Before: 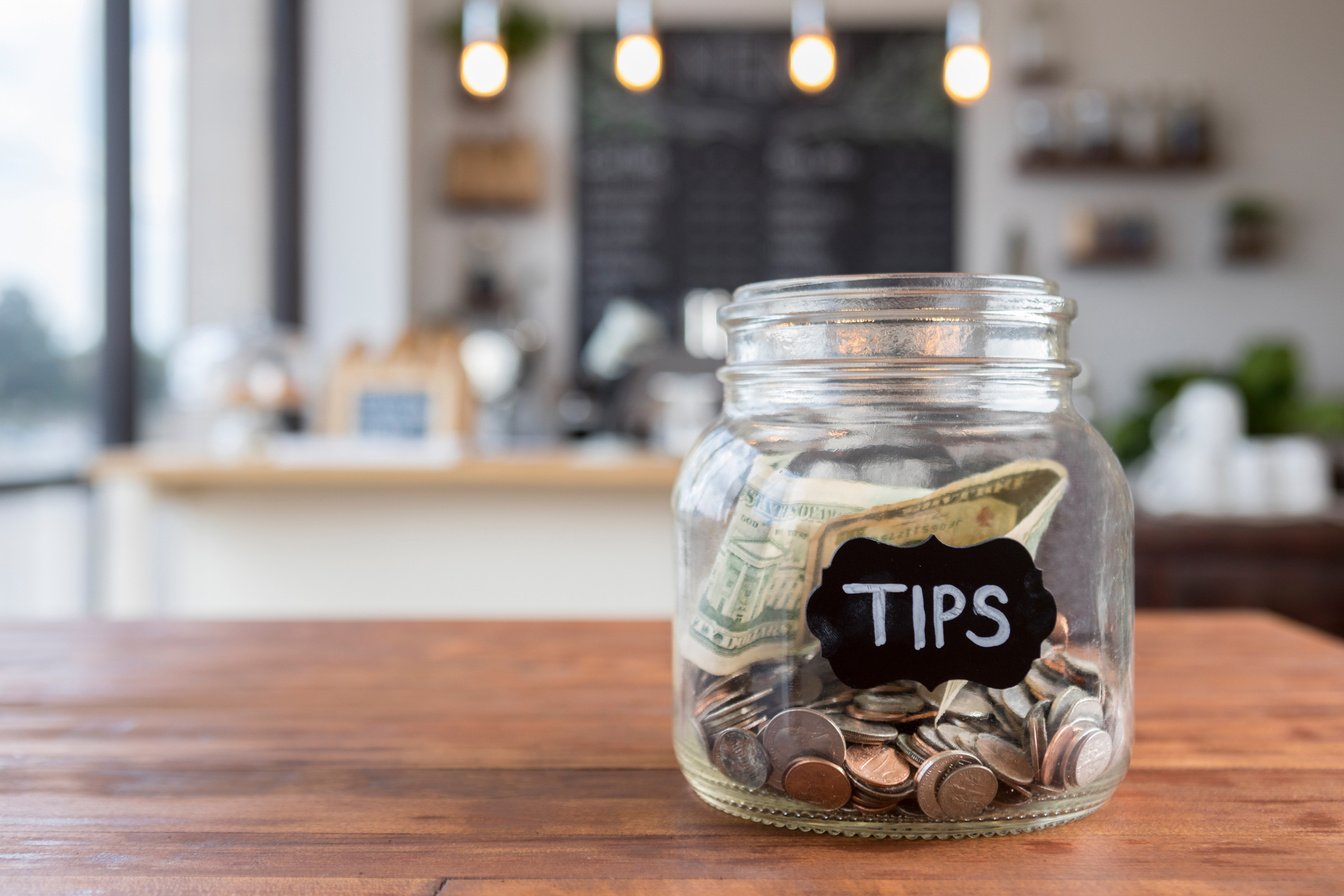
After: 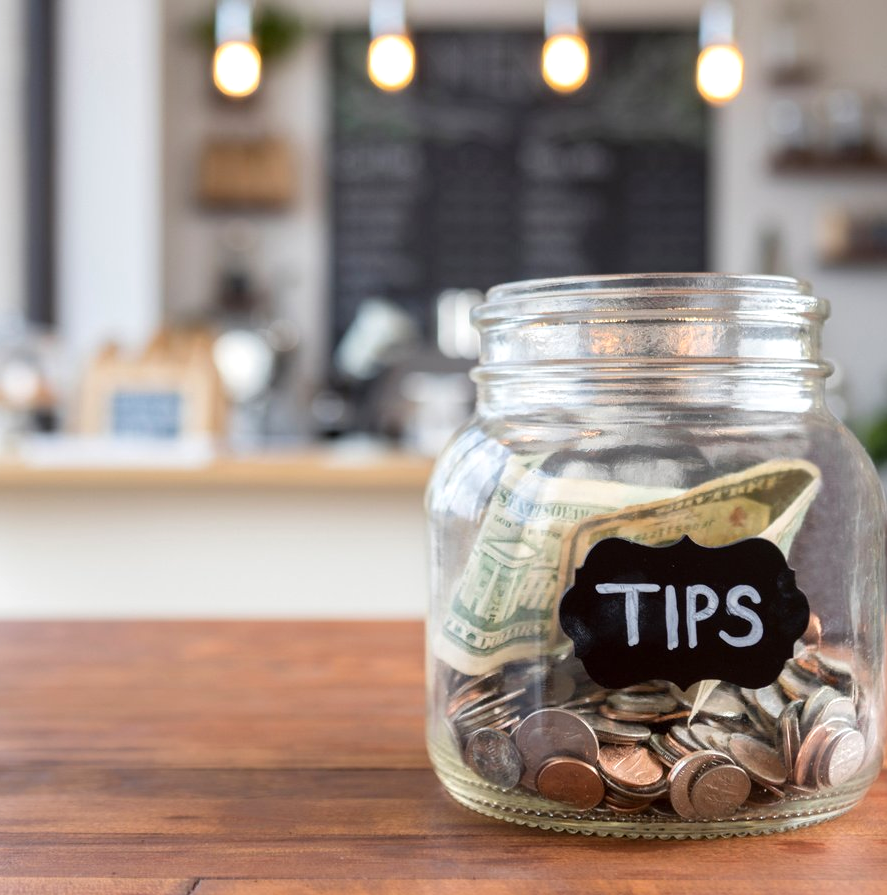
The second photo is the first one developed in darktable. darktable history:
crop and rotate: left 18.442%, right 15.508%
tone equalizer: on, module defaults
exposure: exposure 0.191 EV, compensate highlight preservation false
